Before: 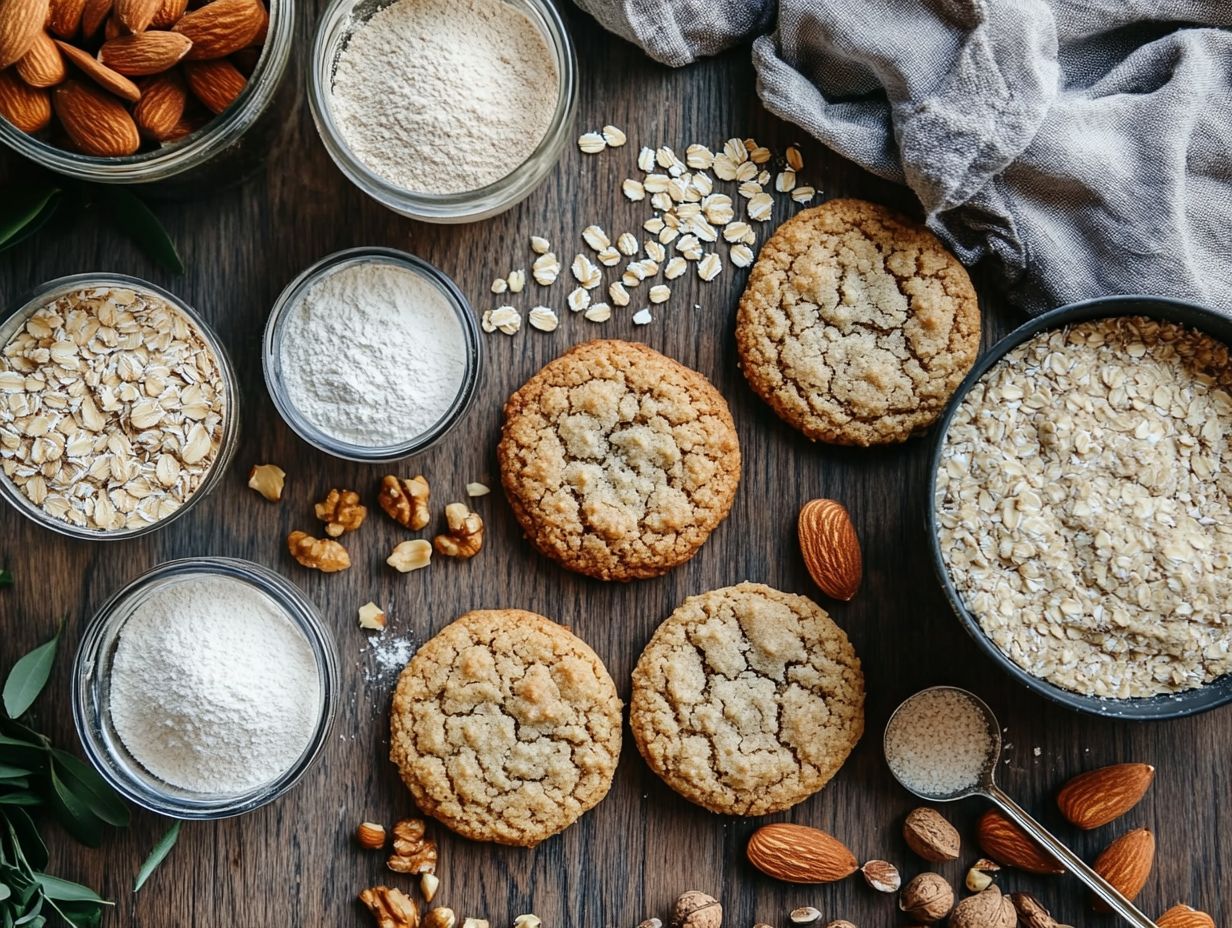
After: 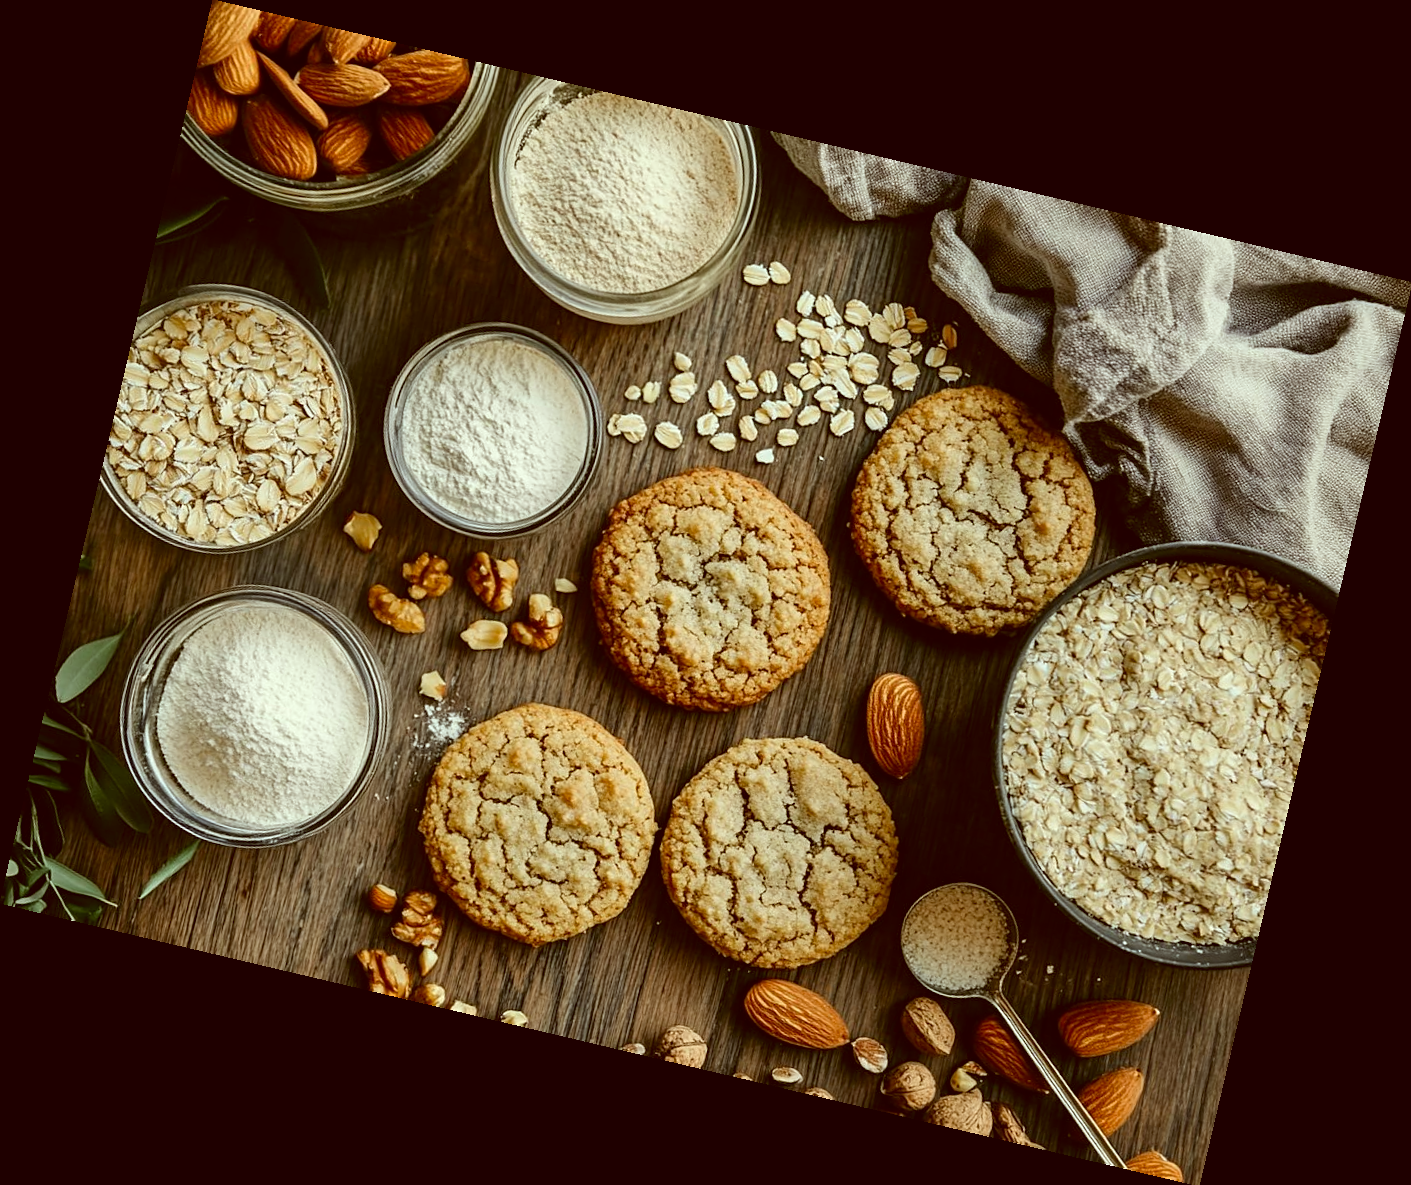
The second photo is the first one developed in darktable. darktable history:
contrast brightness saturation: saturation -0.05
rotate and perspective: rotation 13.27°, automatic cropping off
sharpen: amount 0.2
color correction: highlights a* -5.3, highlights b* 9.8, shadows a* 9.8, shadows b* 24.26
shadows and highlights: shadows 5, soften with gaussian
